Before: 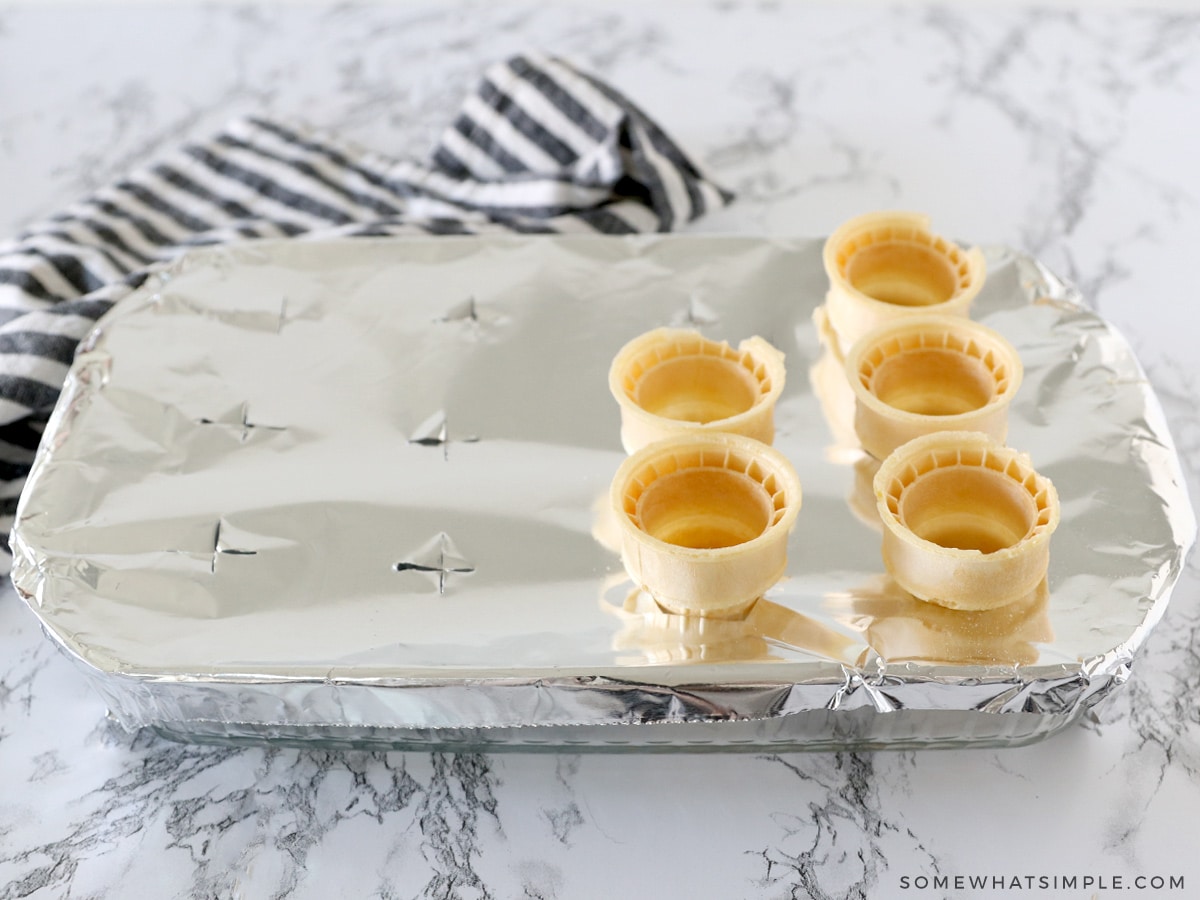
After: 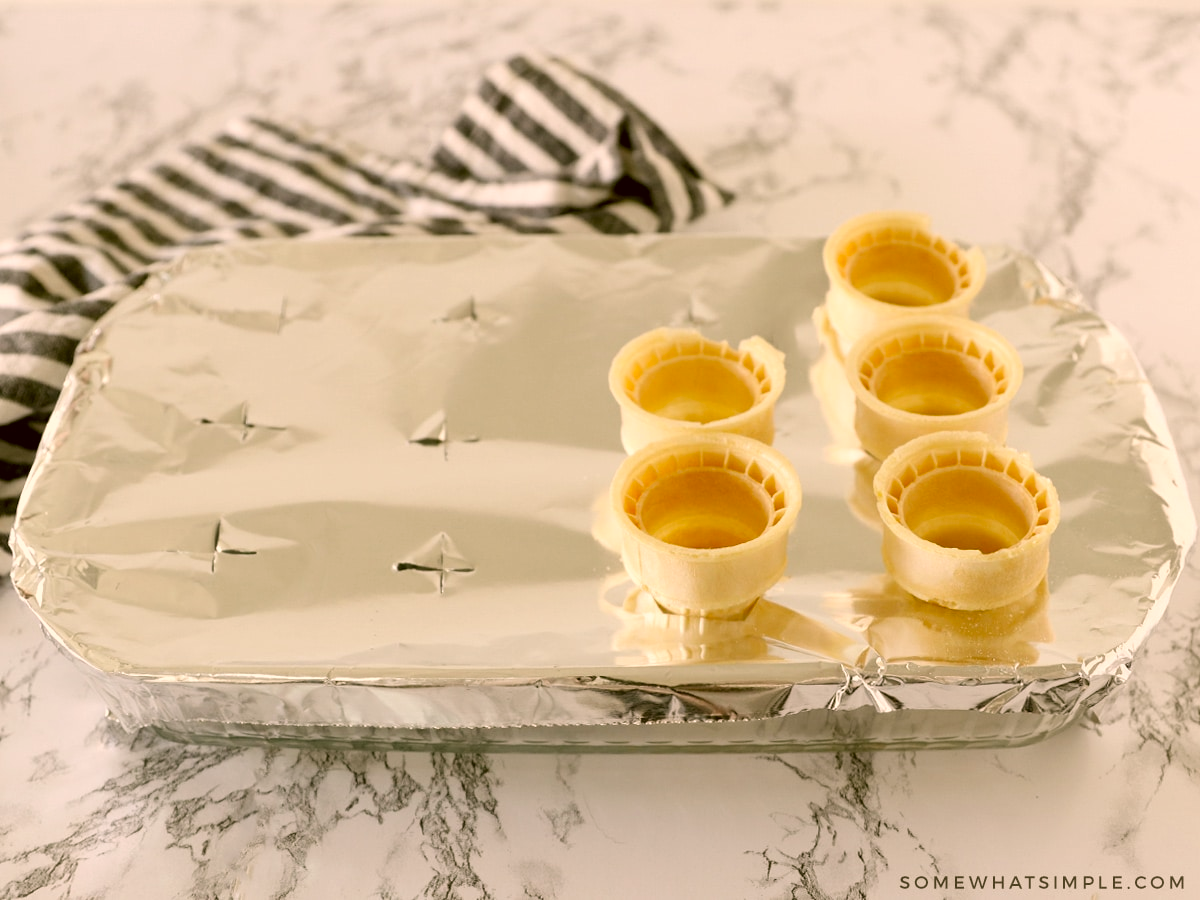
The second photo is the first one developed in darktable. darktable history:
color correction: highlights a* 8.49, highlights b* 15.38, shadows a* -0.48, shadows b* 26.84
